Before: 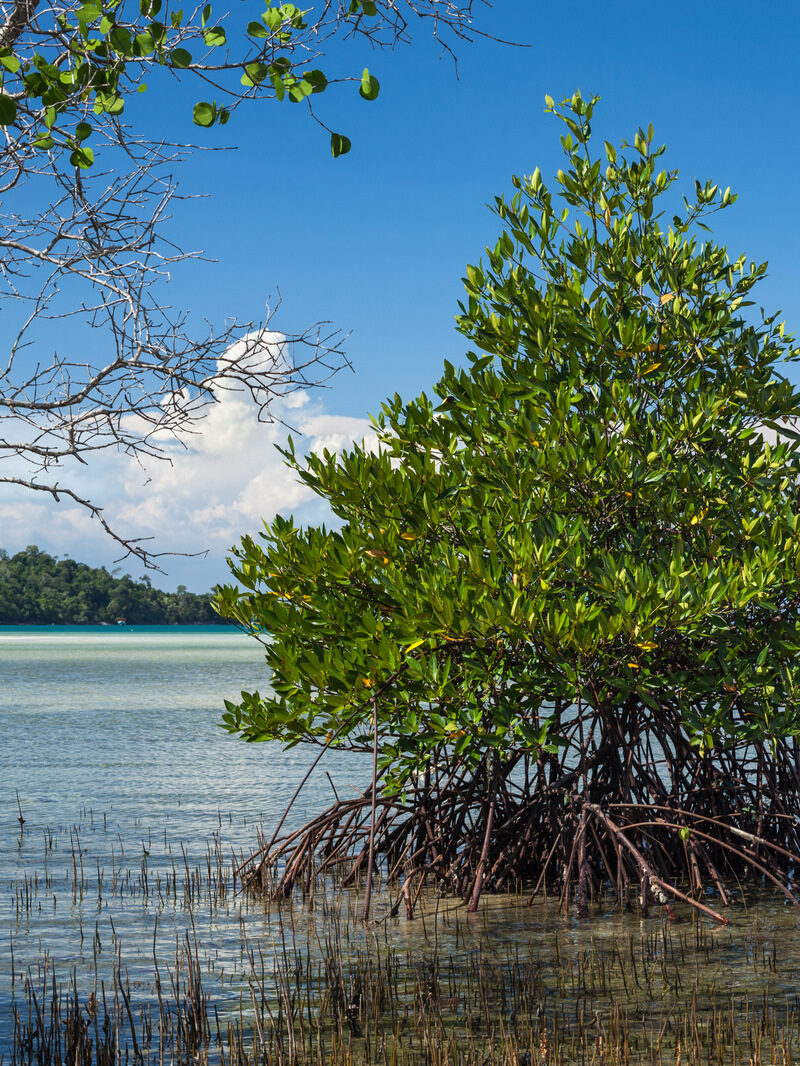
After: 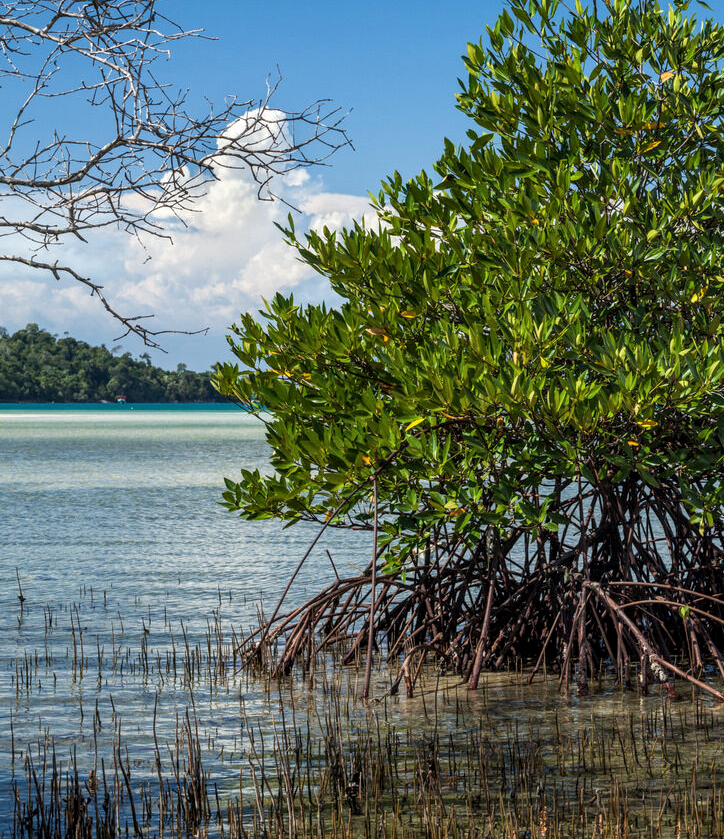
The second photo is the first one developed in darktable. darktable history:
crop: top 20.916%, right 9.437%, bottom 0.316%
local contrast: on, module defaults
